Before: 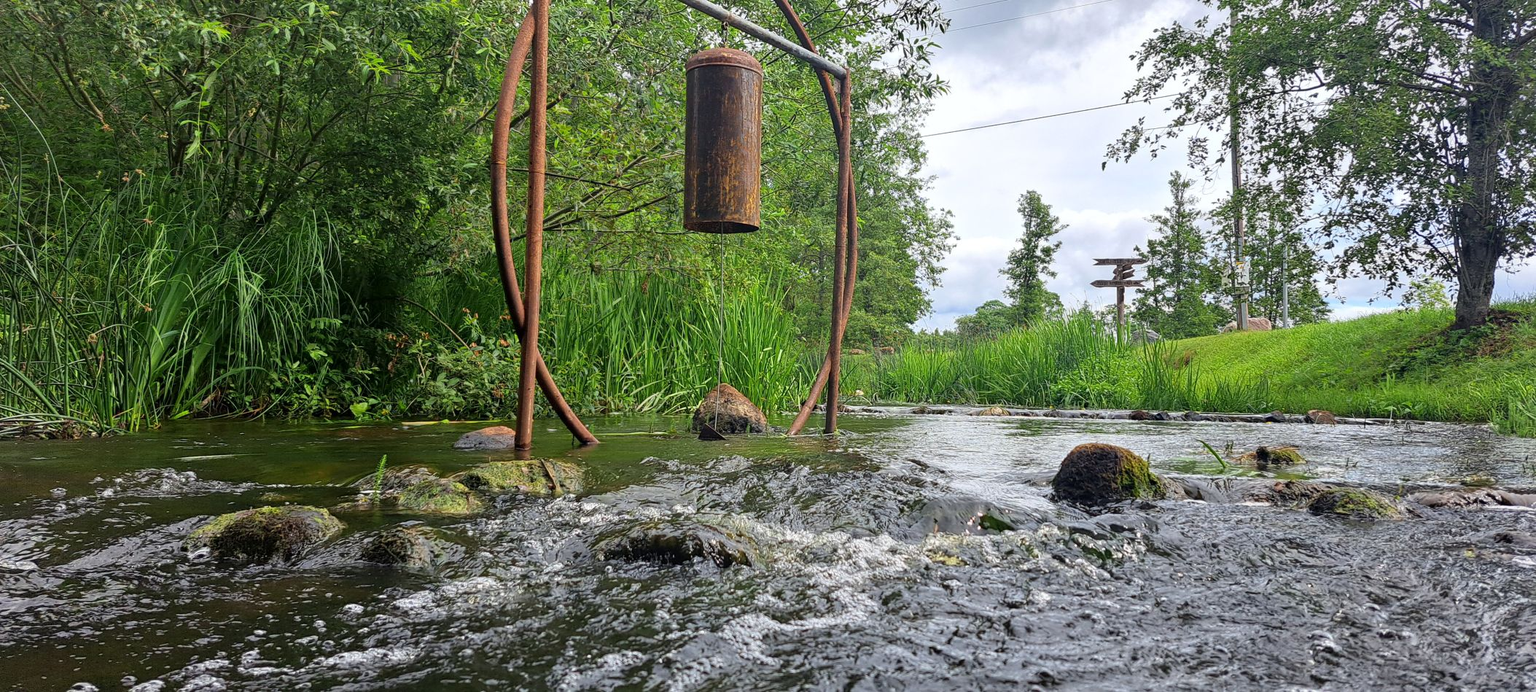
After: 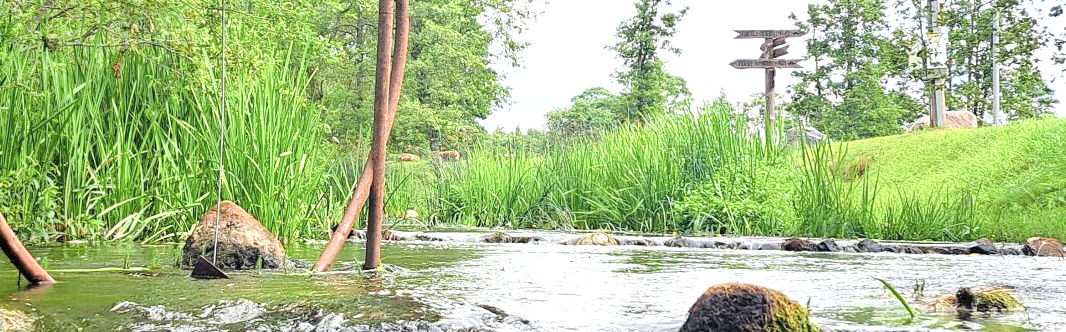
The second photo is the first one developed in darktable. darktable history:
color balance rgb: perceptual saturation grading › global saturation 20%, perceptual saturation grading › highlights -49.654%, perceptual saturation grading › shadows 24.204%, perceptual brilliance grading › highlights 9.466%, perceptual brilliance grading › mid-tones 5.168%
crop: left 36.431%, top 34.263%, right 12.945%, bottom 30.732%
tone equalizer: -8 EV -0.765 EV, -7 EV -0.7 EV, -6 EV -0.615 EV, -5 EV -0.375 EV, -3 EV 0.365 EV, -2 EV 0.6 EV, -1 EV 0.691 EV, +0 EV 0.737 EV
contrast brightness saturation: brightness 0.272
